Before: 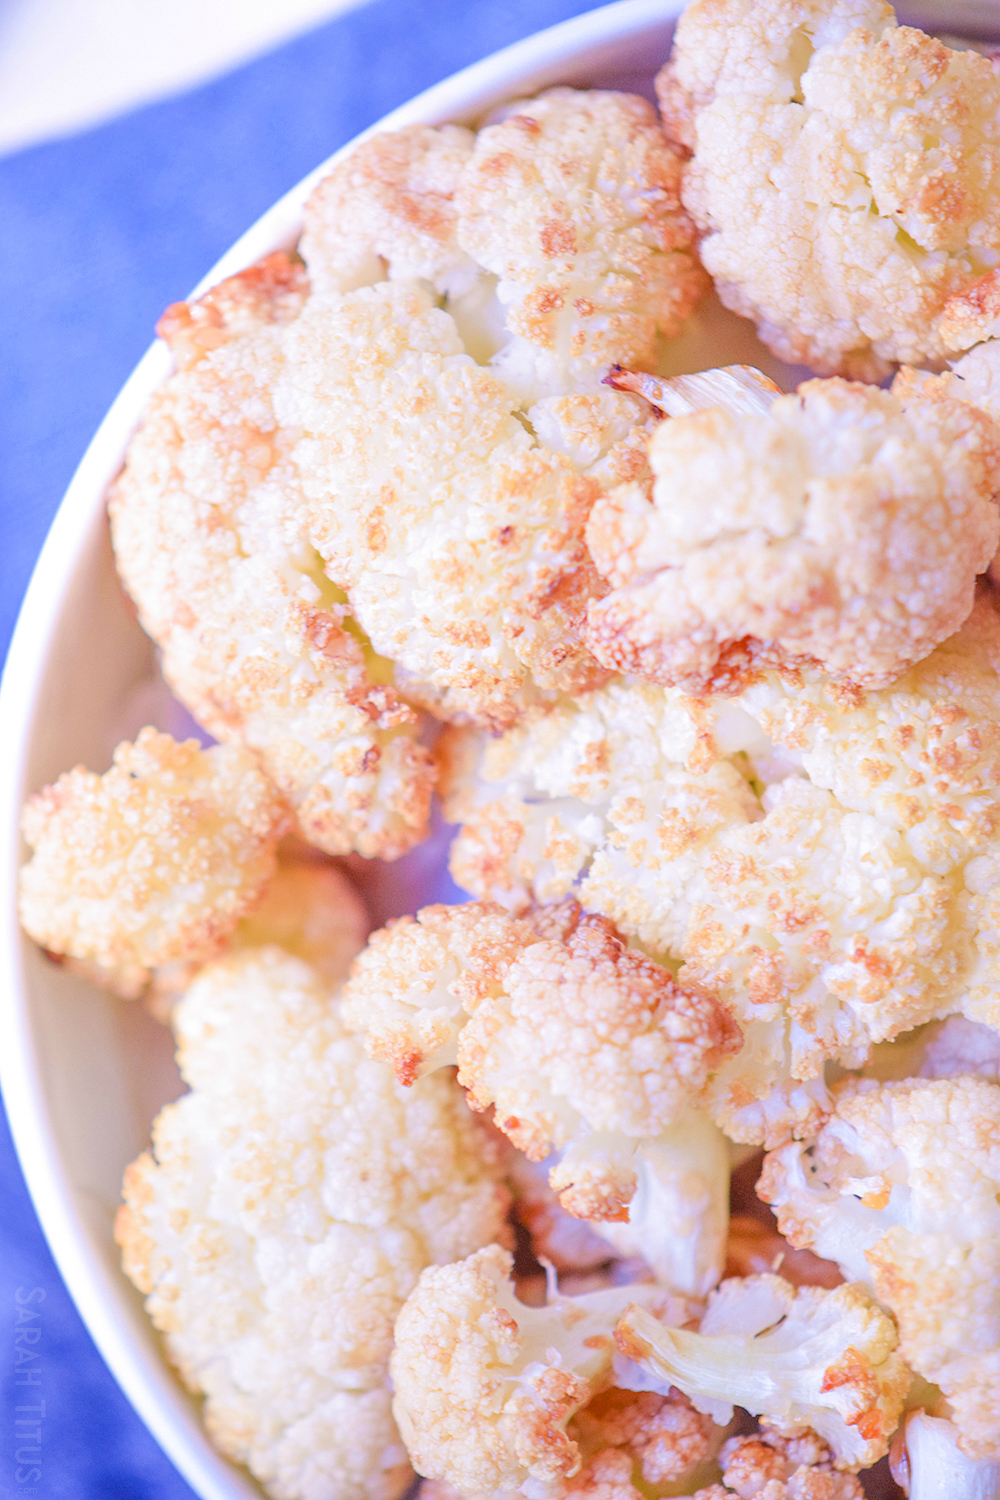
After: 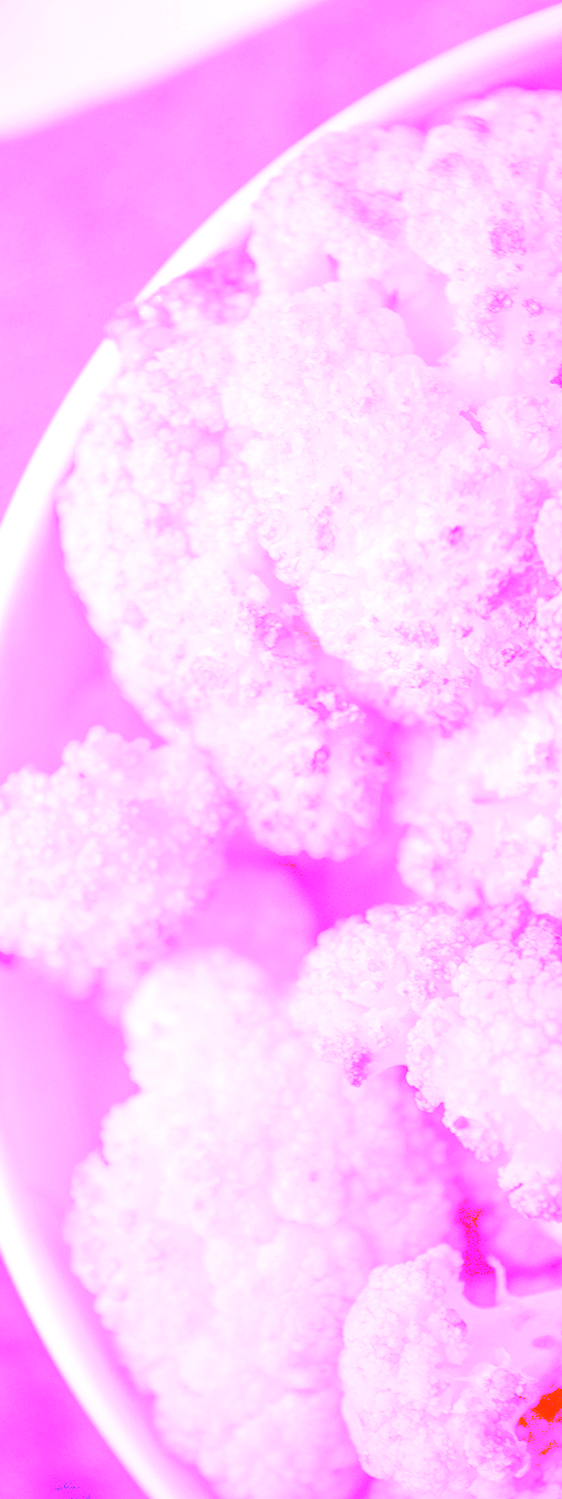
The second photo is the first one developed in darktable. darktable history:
crop: left 5.114%, right 38.589%
white balance: red 8, blue 8
